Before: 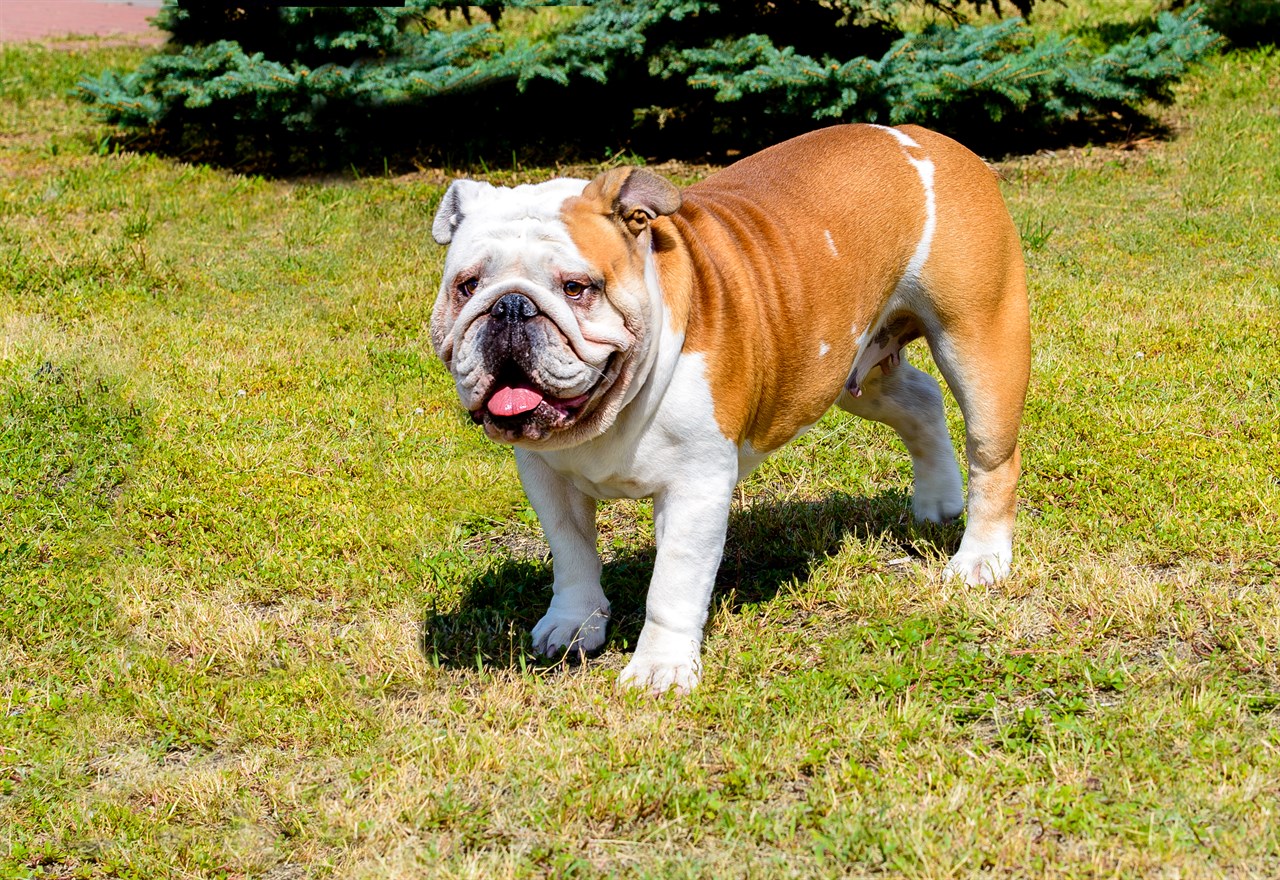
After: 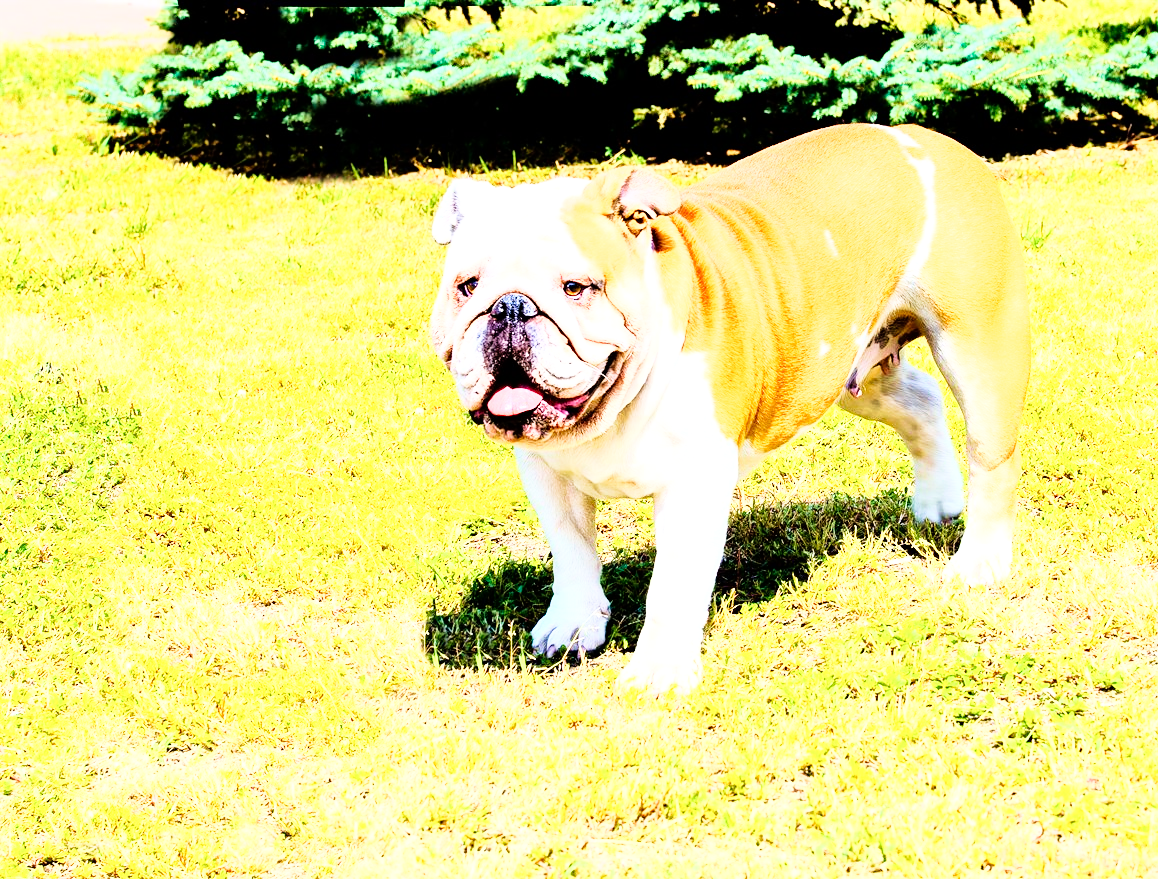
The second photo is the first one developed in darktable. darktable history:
tone curve: curves: ch0 [(0, 0) (0.004, 0.001) (0.133, 0.112) (0.325, 0.362) (0.832, 0.893) (1, 1)], preserve colors none
crop: right 9.51%, bottom 0.02%
velvia: strength 44.38%
base curve: curves: ch0 [(0, 0) (0.012, 0.01) (0.073, 0.168) (0.31, 0.711) (0.645, 0.957) (1, 1)]
exposure: exposure 1 EV, compensate highlight preservation false
